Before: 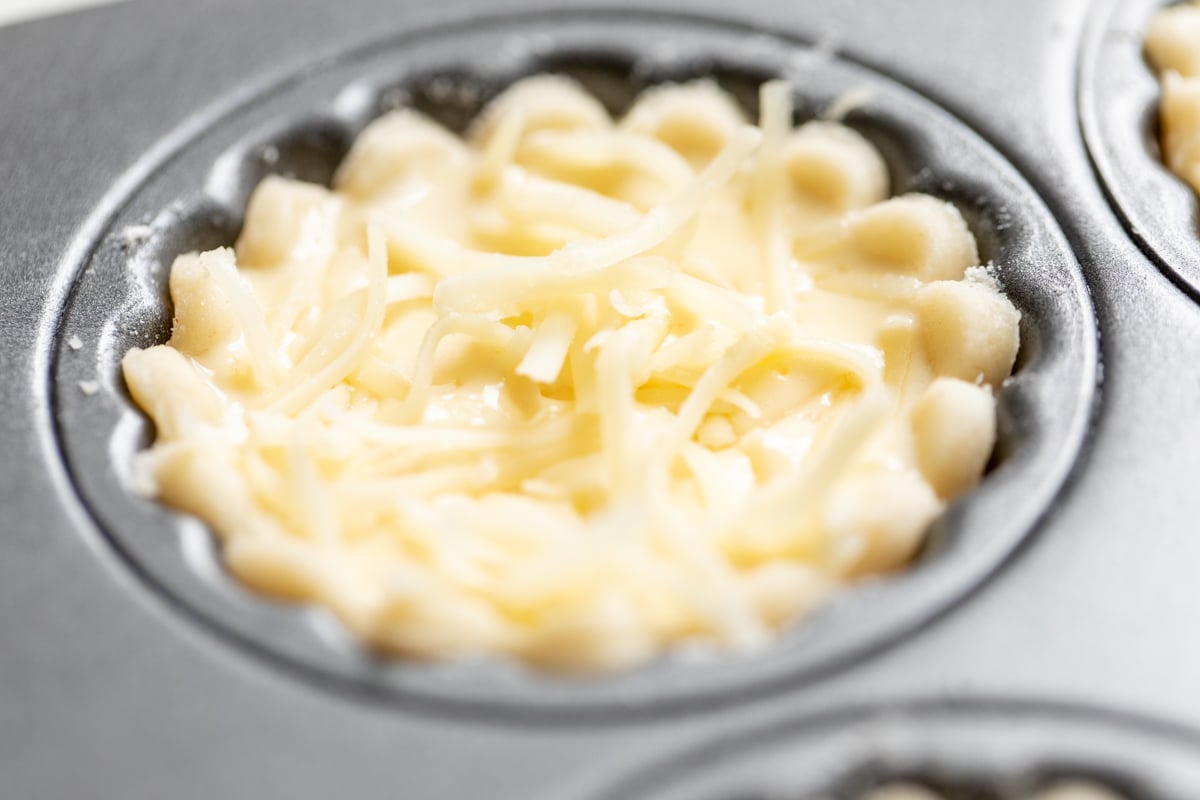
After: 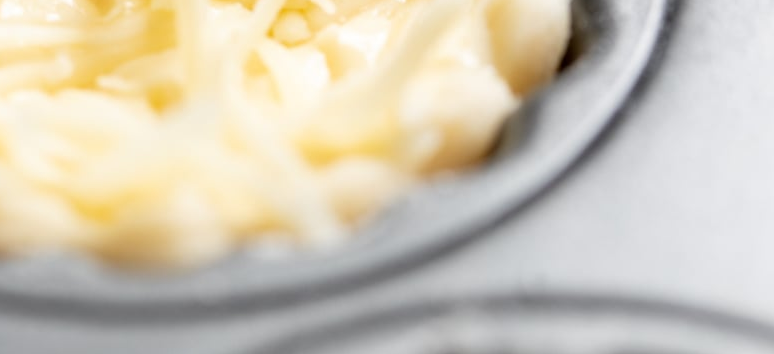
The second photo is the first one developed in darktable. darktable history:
crop and rotate: left 35.42%, top 50.697%, bottom 4.974%
